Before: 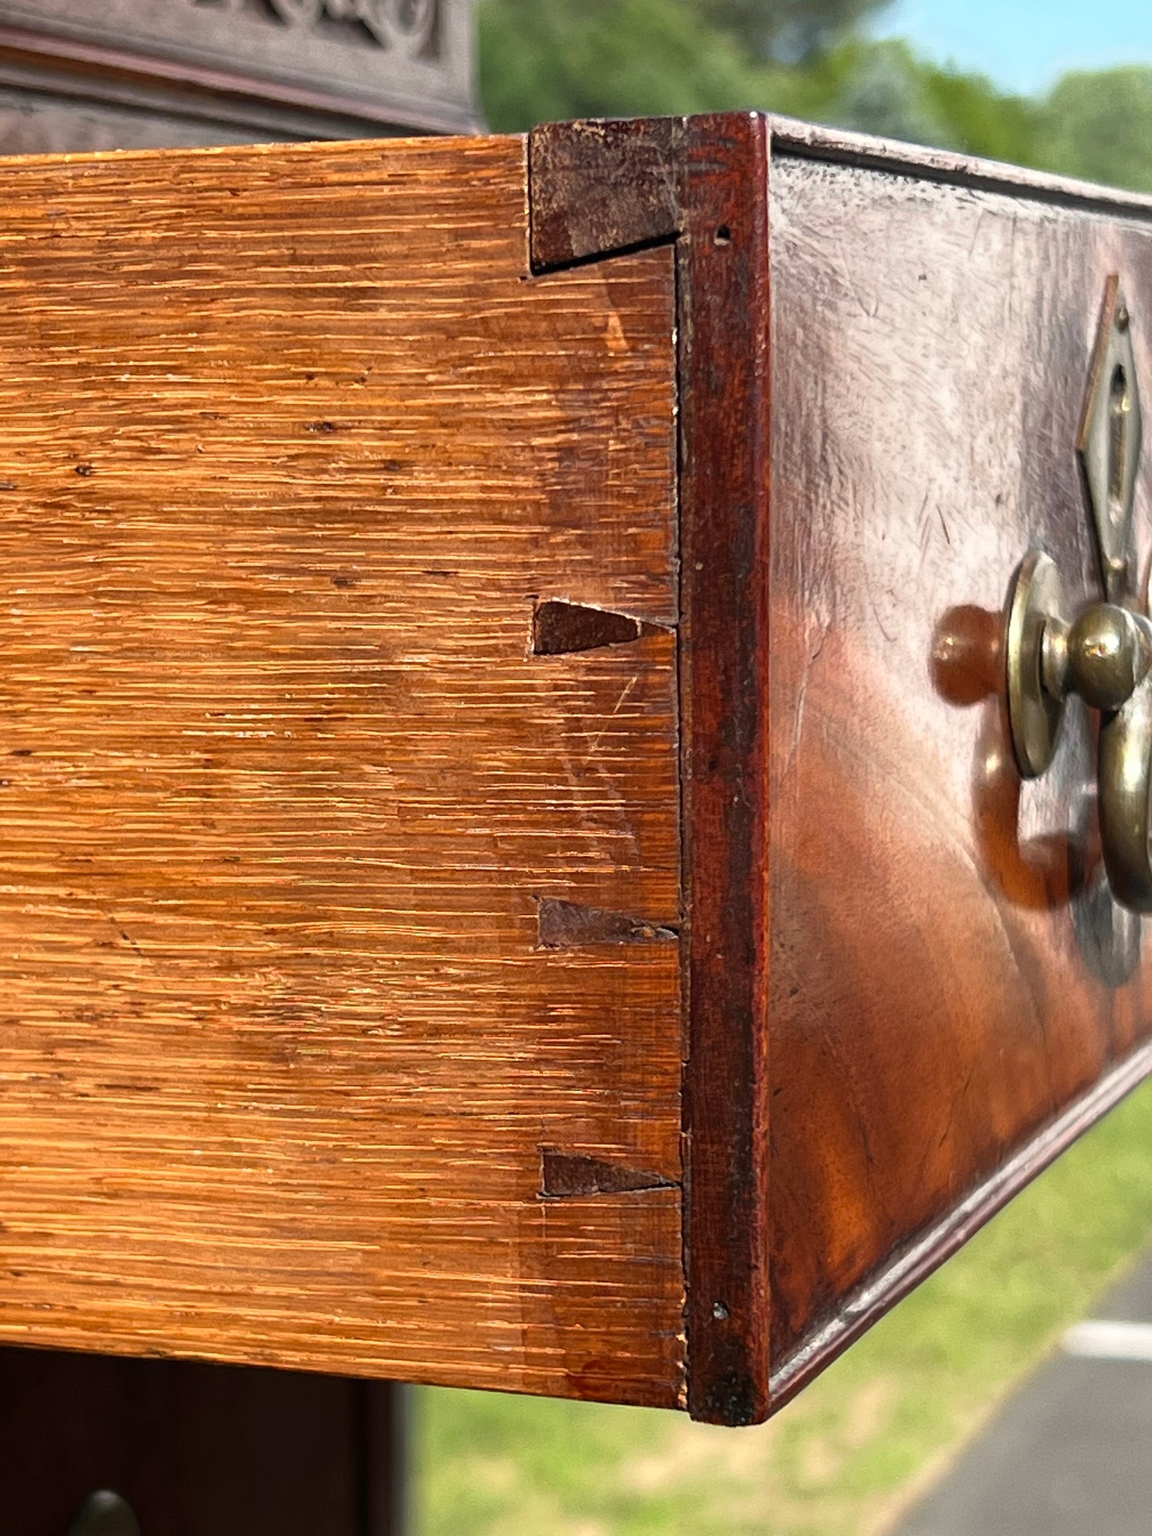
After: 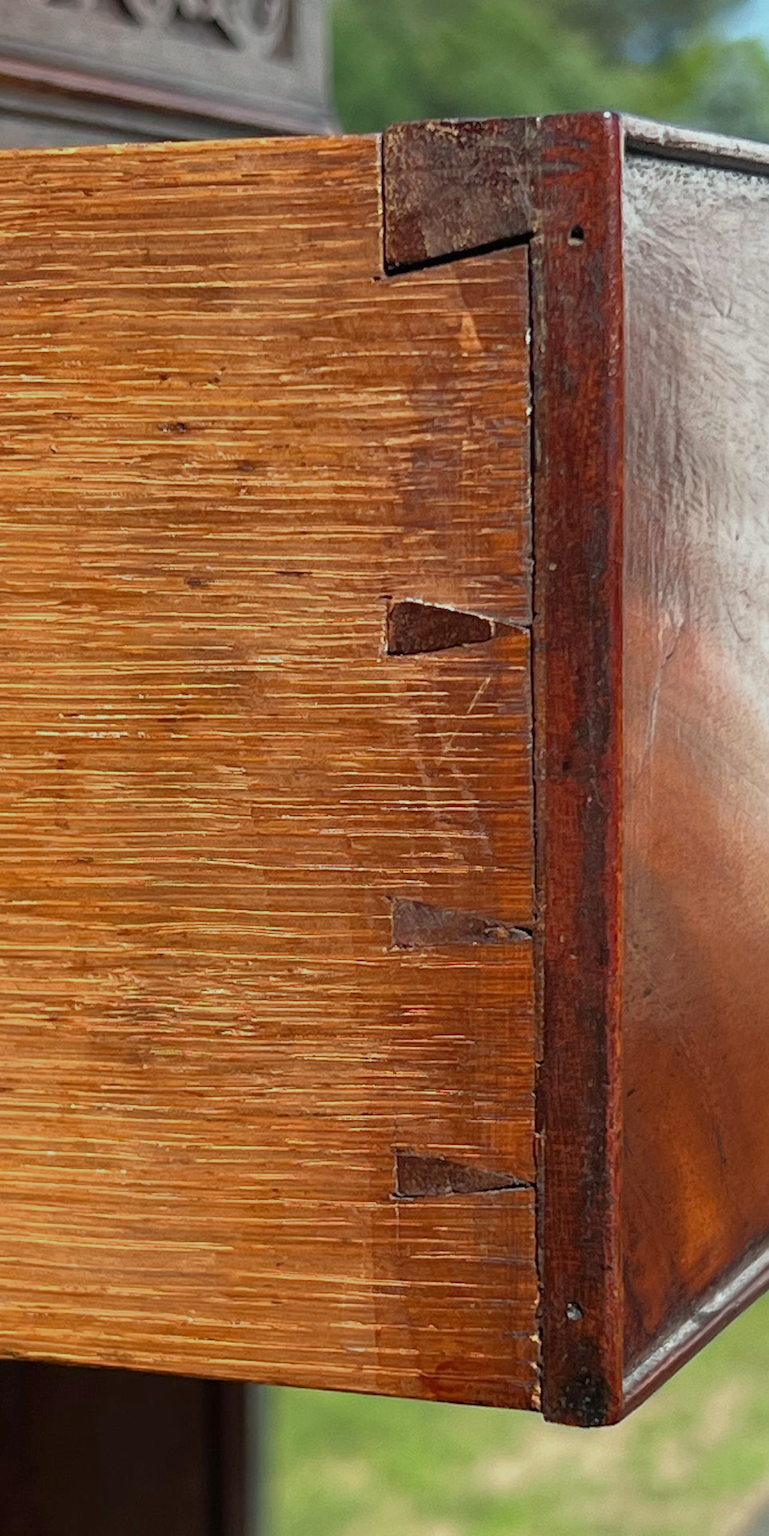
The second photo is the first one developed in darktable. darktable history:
tone equalizer: -8 EV 0.274 EV, -7 EV 0.417 EV, -6 EV 0.439 EV, -5 EV 0.216 EV, -3 EV -0.273 EV, -2 EV -0.416 EV, -1 EV -0.435 EV, +0 EV -0.24 EV, edges refinement/feathering 500, mask exposure compensation -1.57 EV, preserve details no
crop and rotate: left 12.765%, right 20.436%
color calibration: illuminant as shot in camera, x 0.36, y 0.361, temperature 4577.31 K, gamut compression 0.981
